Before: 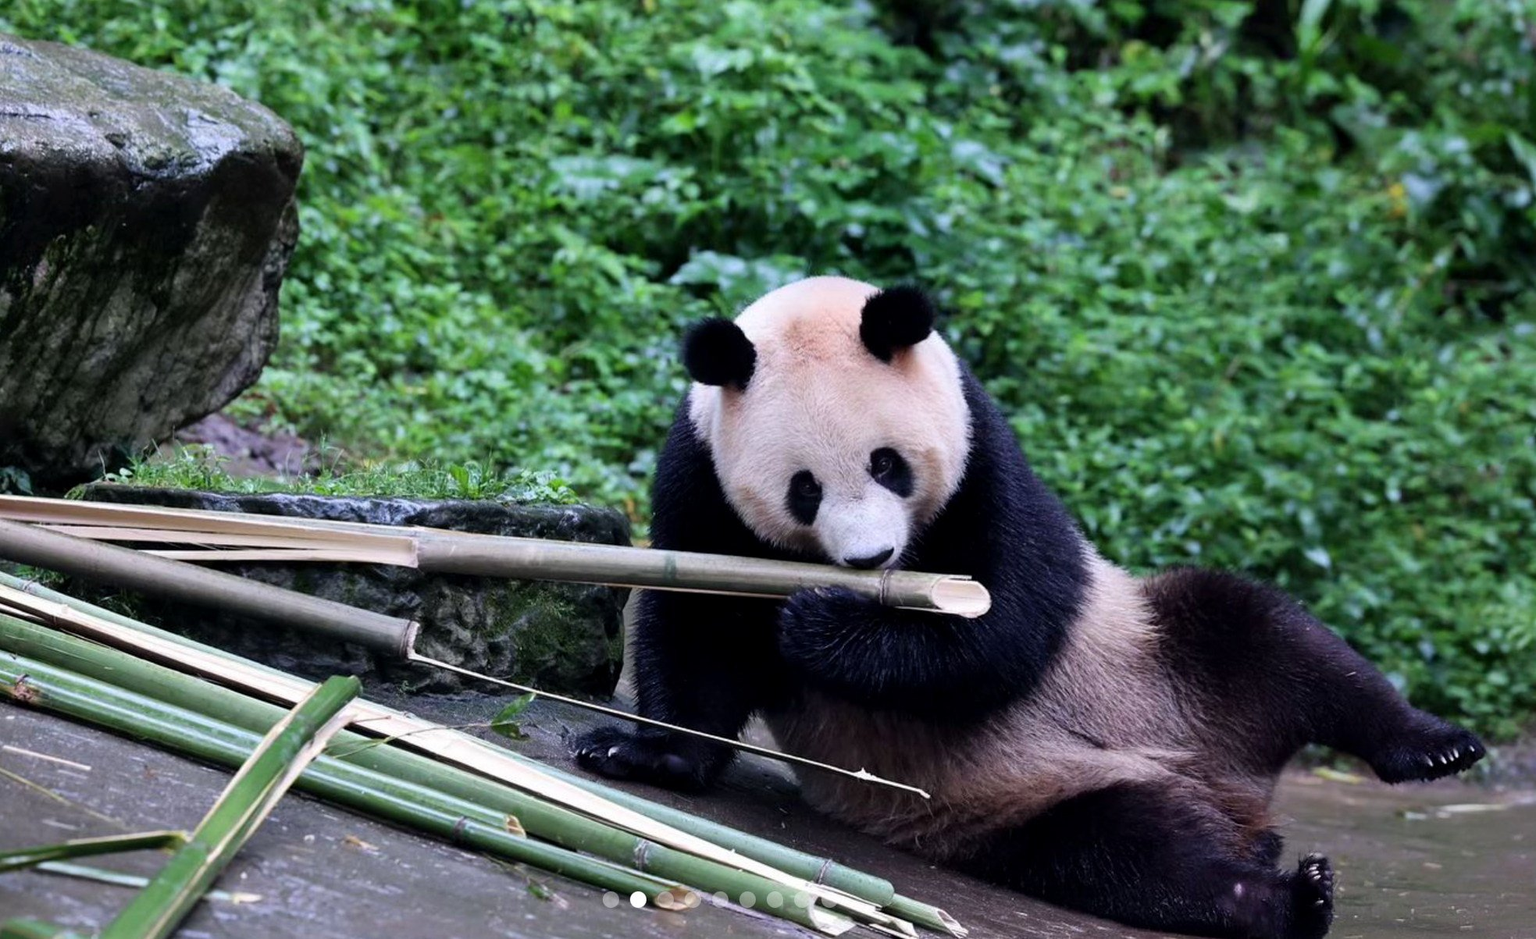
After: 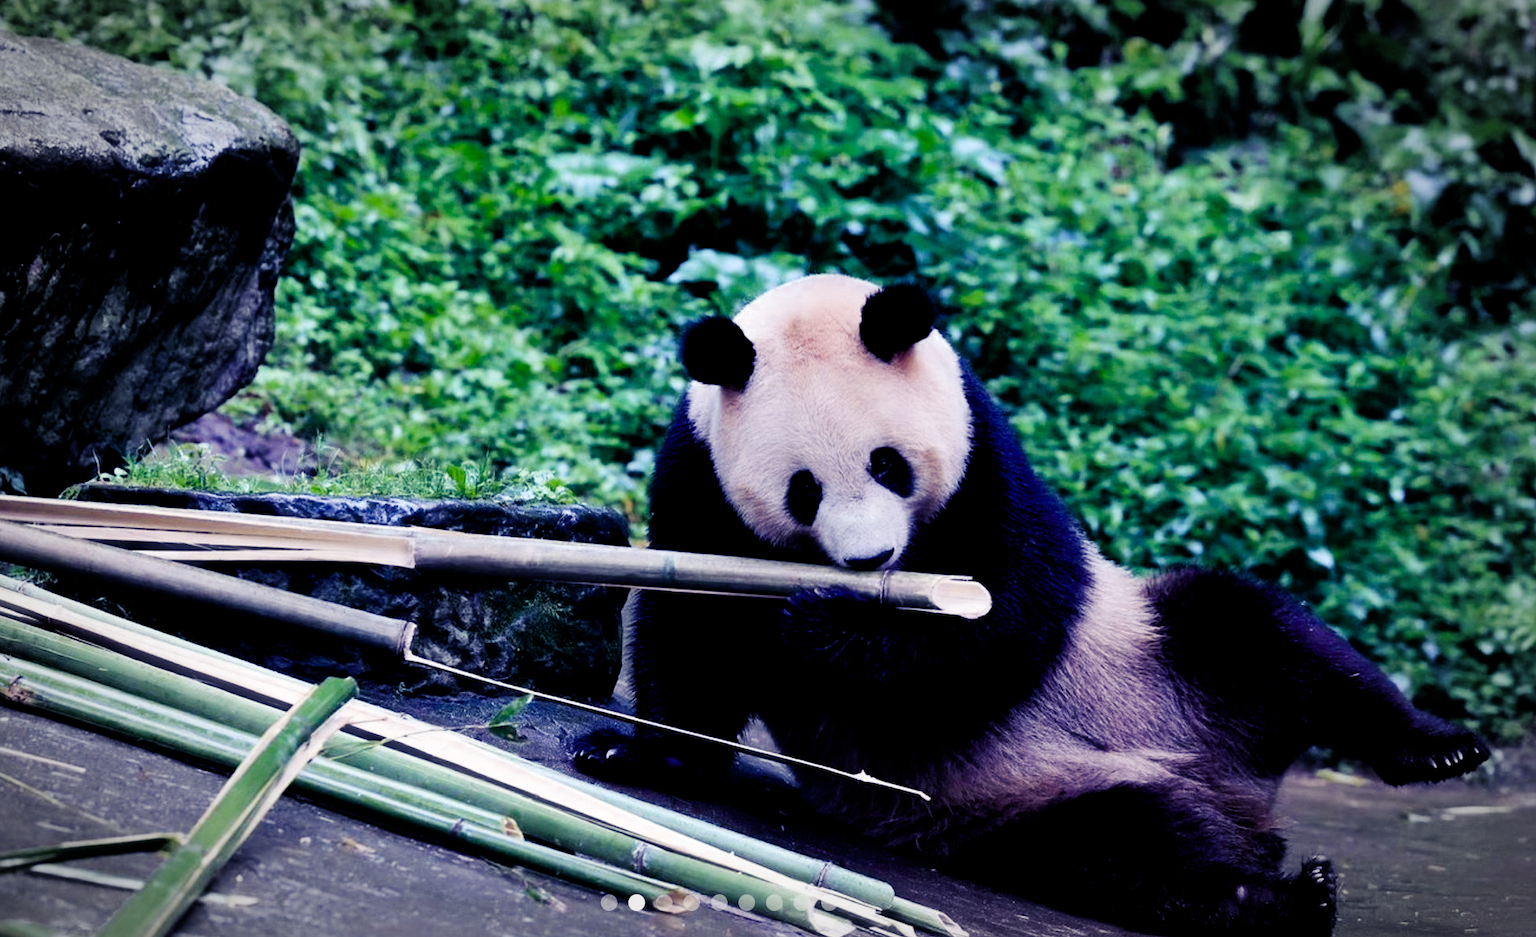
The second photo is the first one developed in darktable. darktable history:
levels: mode automatic, black 0.023%, white 99.97%, levels [0.062, 0.494, 0.925]
haze removal: strength -0.1, adaptive false
color zones: curves: ch0 [(0.27, 0.396) (0.563, 0.504) (0.75, 0.5) (0.787, 0.307)]
filmic rgb: black relative exposure -5 EV, hardness 2.88, contrast 1.3, highlights saturation mix -30%
crop: left 0.434%, top 0.485%, right 0.244%, bottom 0.386%
vignetting: automatic ratio true
white balance: red 1.009, blue 1.027
color balance rgb: shadows lift › luminance -28.76%, shadows lift › chroma 15%, shadows lift › hue 270°, power › chroma 1%, power › hue 255°, highlights gain › luminance 7.14%, highlights gain › chroma 2%, highlights gain › hue 90°, global offset › luminance -0.29%, global offset › hue 260°, perceptual saturation grading › global saturation 20%, perceptual saturation grading › highlights -13.92%, perceptual saturation grading › shadows 50%
